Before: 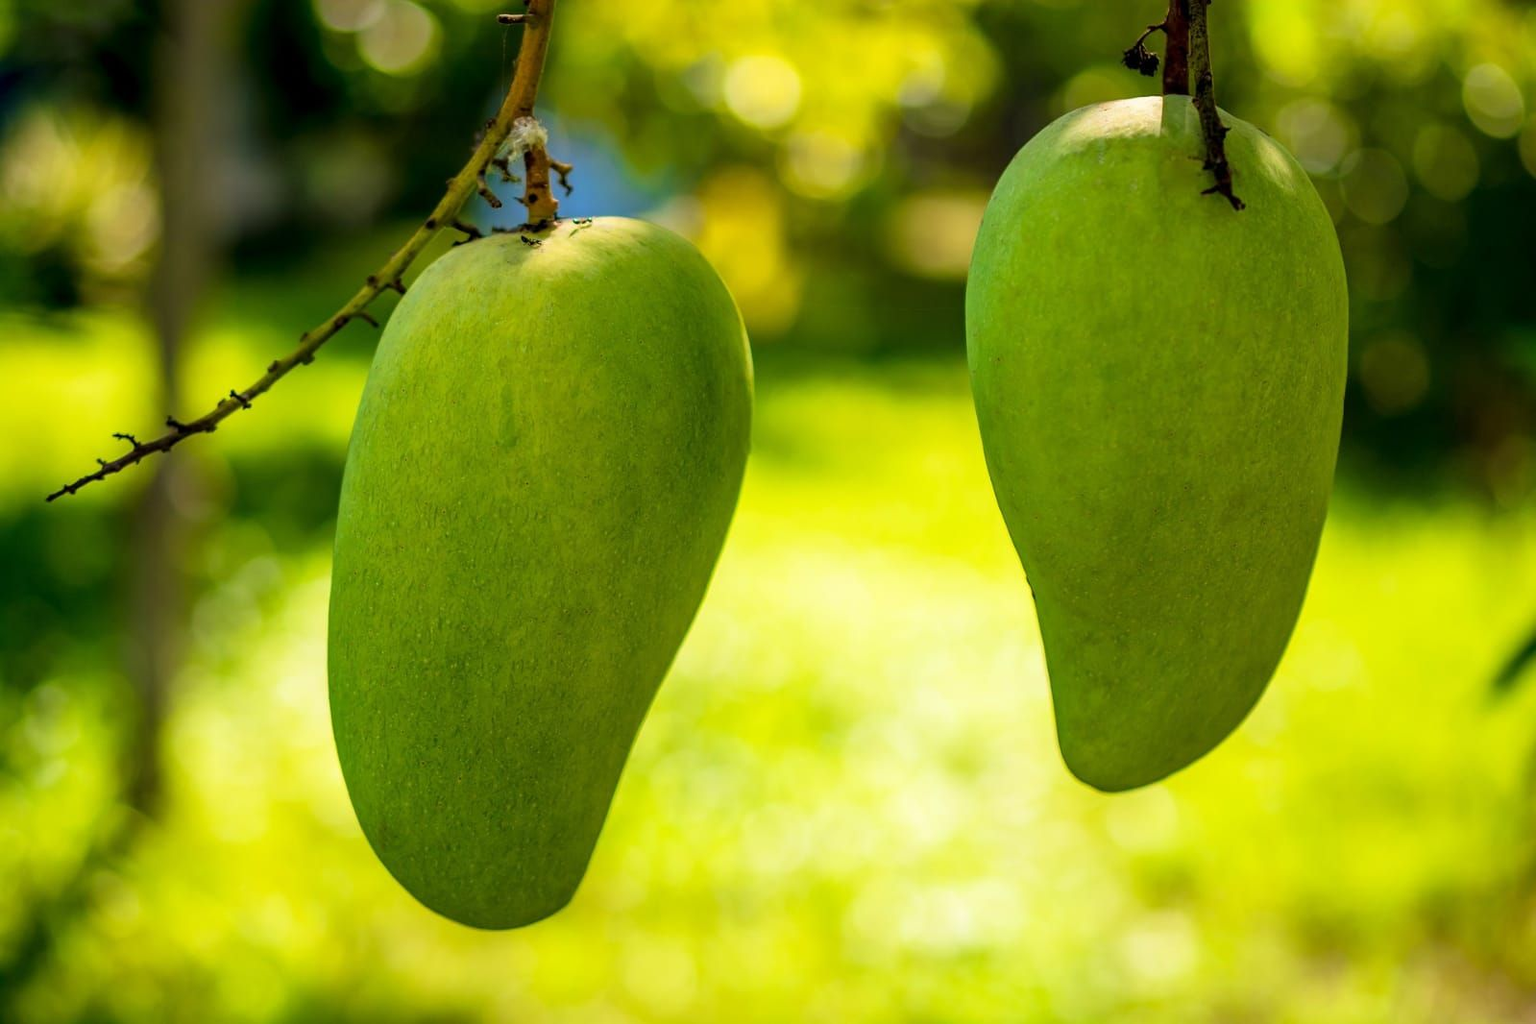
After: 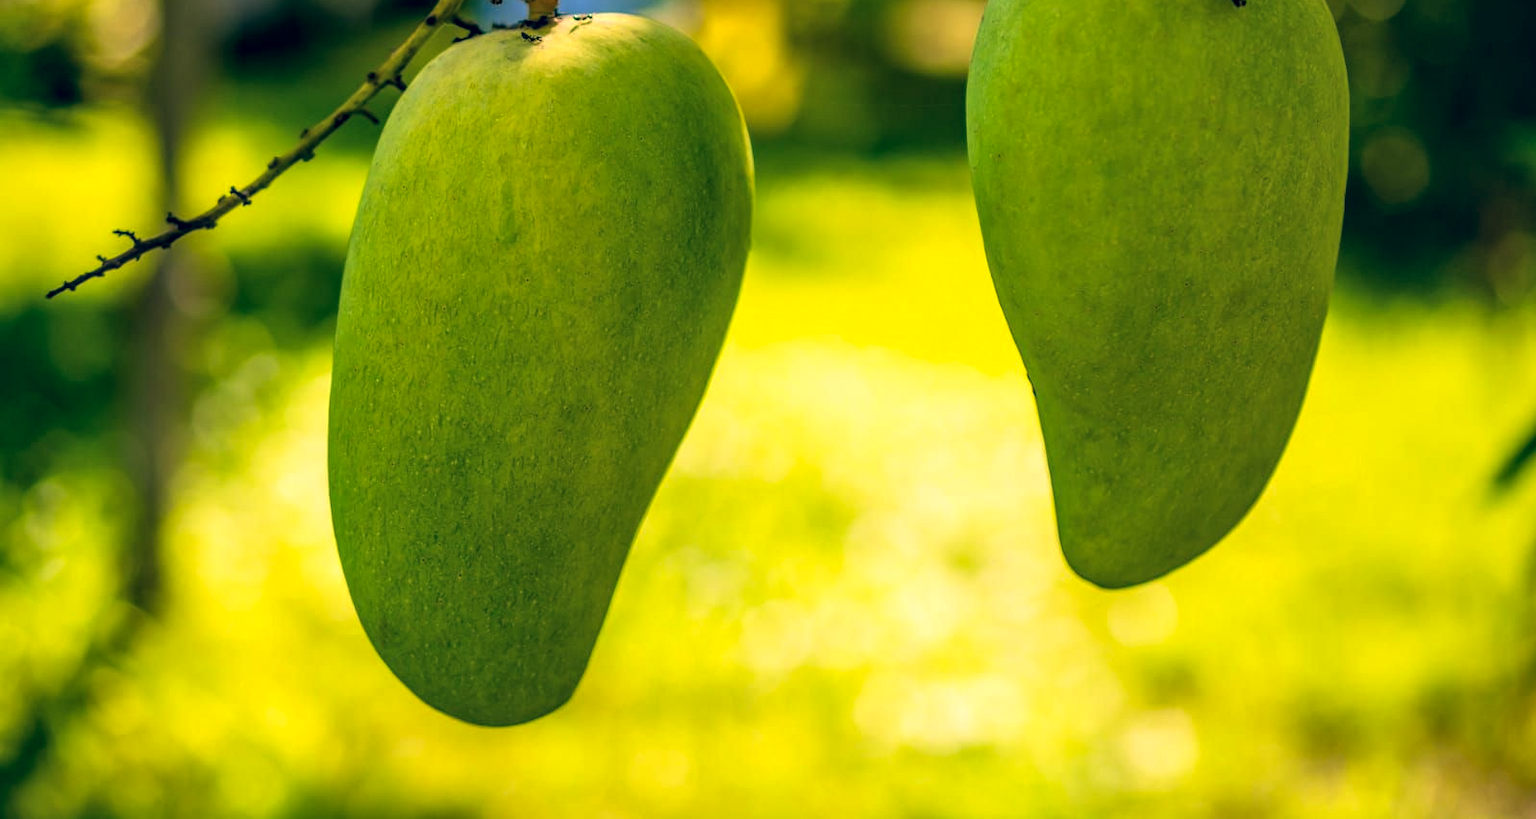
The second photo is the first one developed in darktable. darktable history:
color correction: highlights a* 10.33, highlights b* 14.64, shadows a* -9.59, shadows b* -15.01
crop and rotate: top 19.964%
local contrast: detail 130%
